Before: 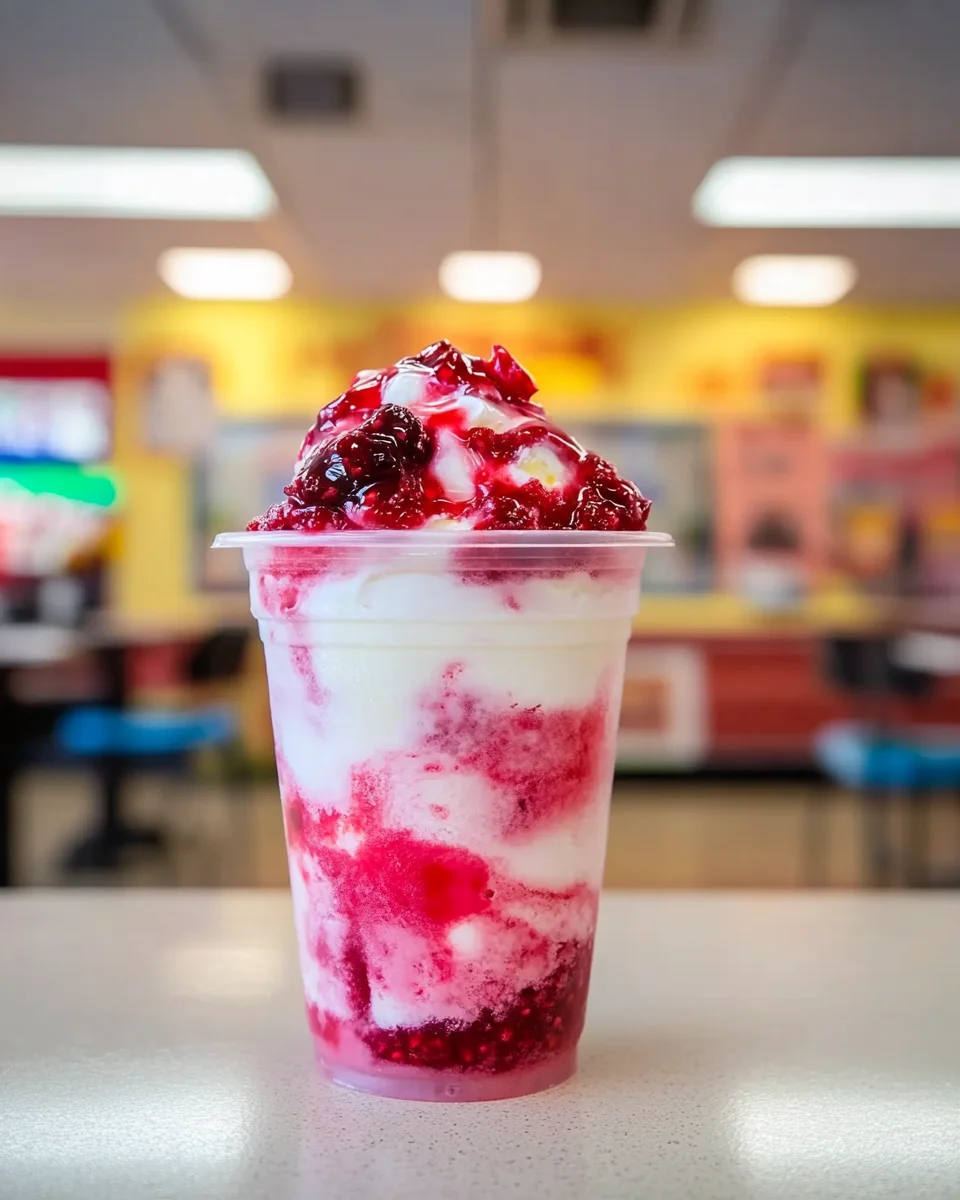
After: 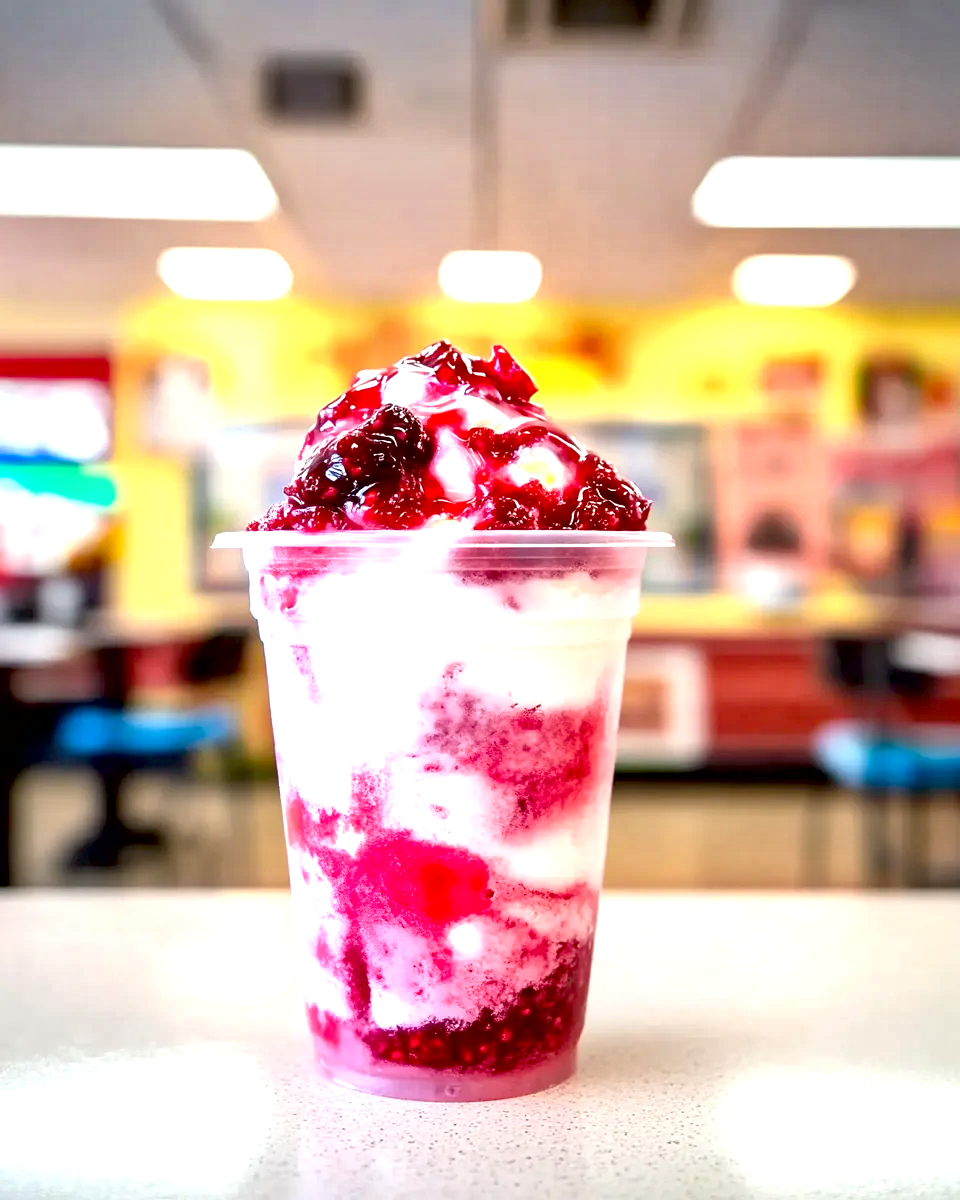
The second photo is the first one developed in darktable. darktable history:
local contrast: mode bilateral grid, contrast 25, coarseness 47, detail 151%, midtone range 0.2
exposure: black level correction 0.008, exposure 0.979 EV, compensate highlight preservation false
